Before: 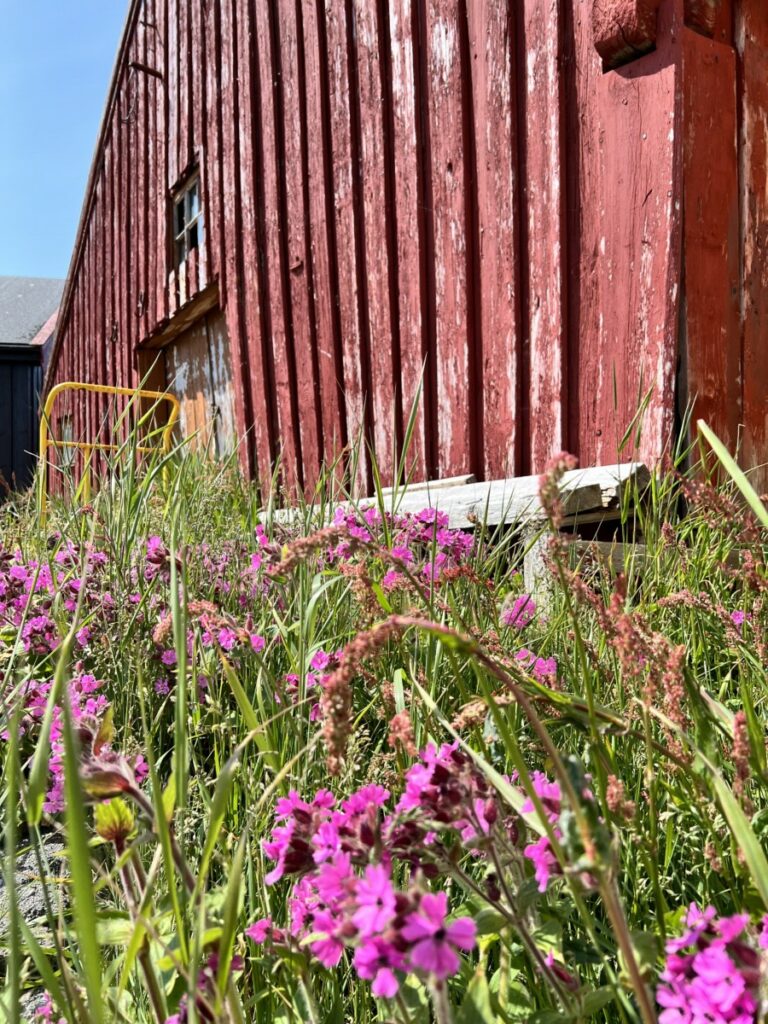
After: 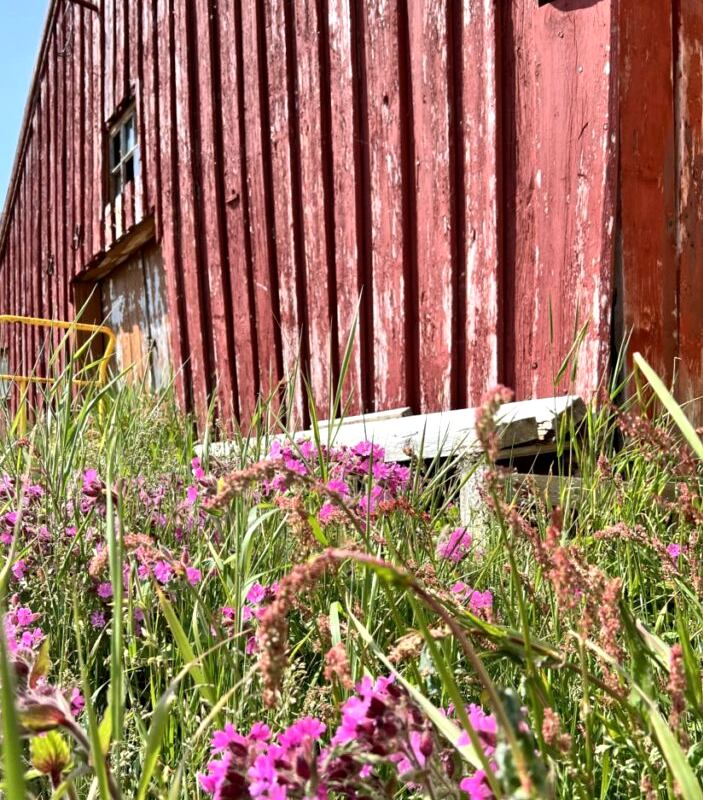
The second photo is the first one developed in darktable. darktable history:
crop: left 8.348%, top 6.585%, bottom 15.199%
exposure: black level correction 0.001, exposure 0.299 EV, compensate exposure bias true, compensate highlight preservation false
